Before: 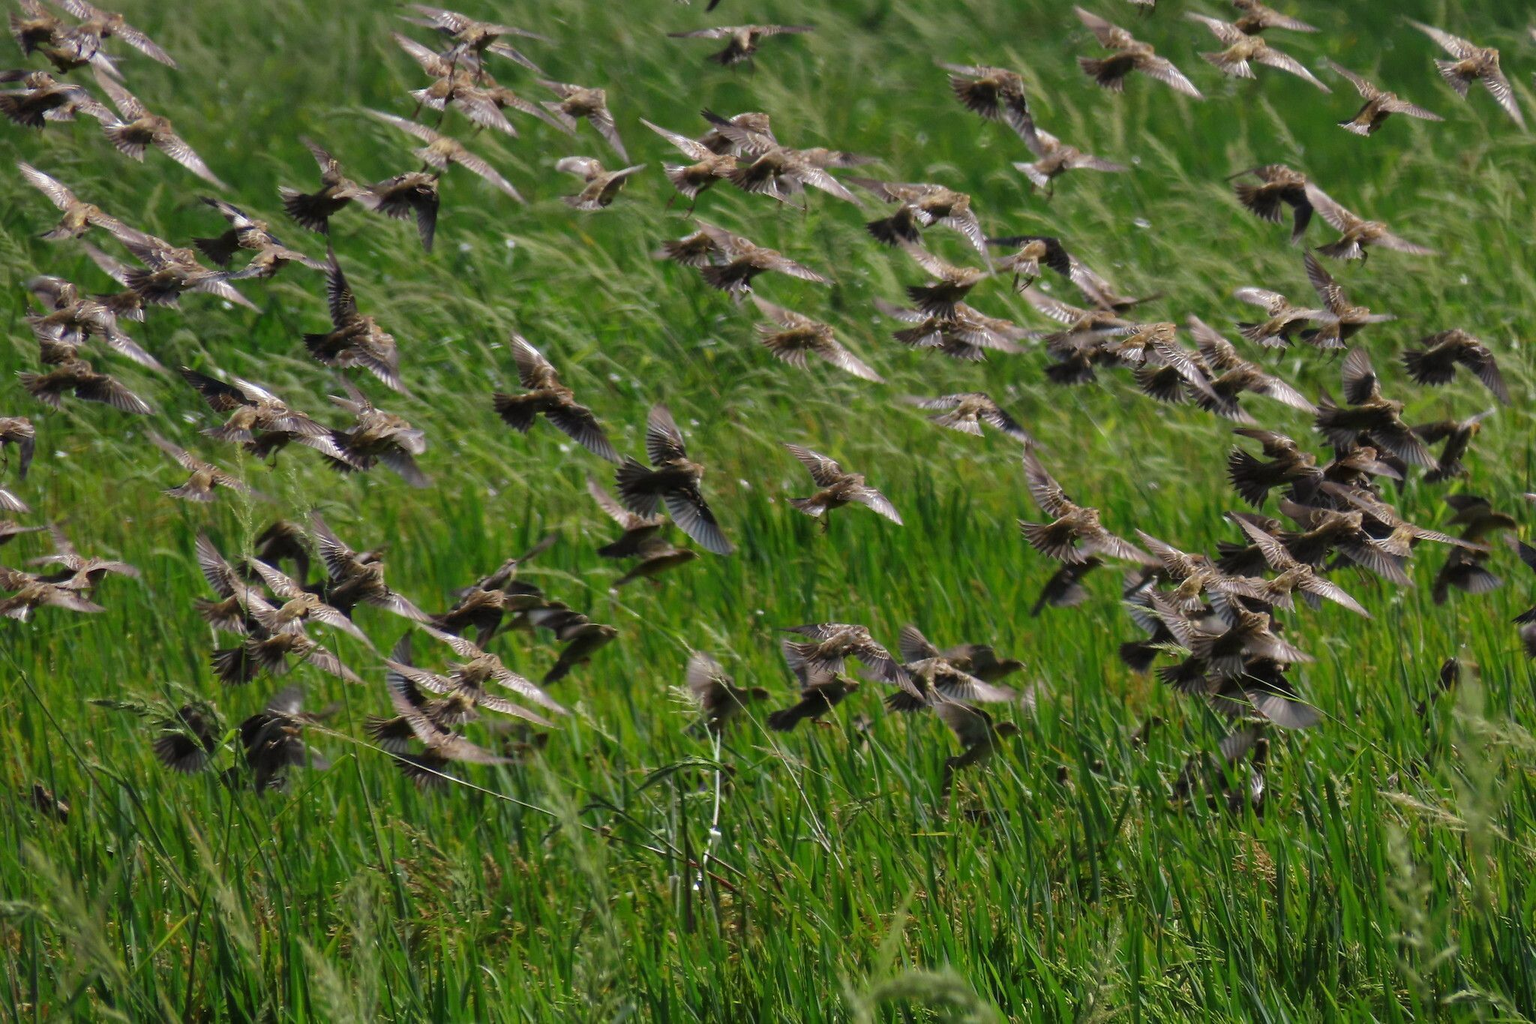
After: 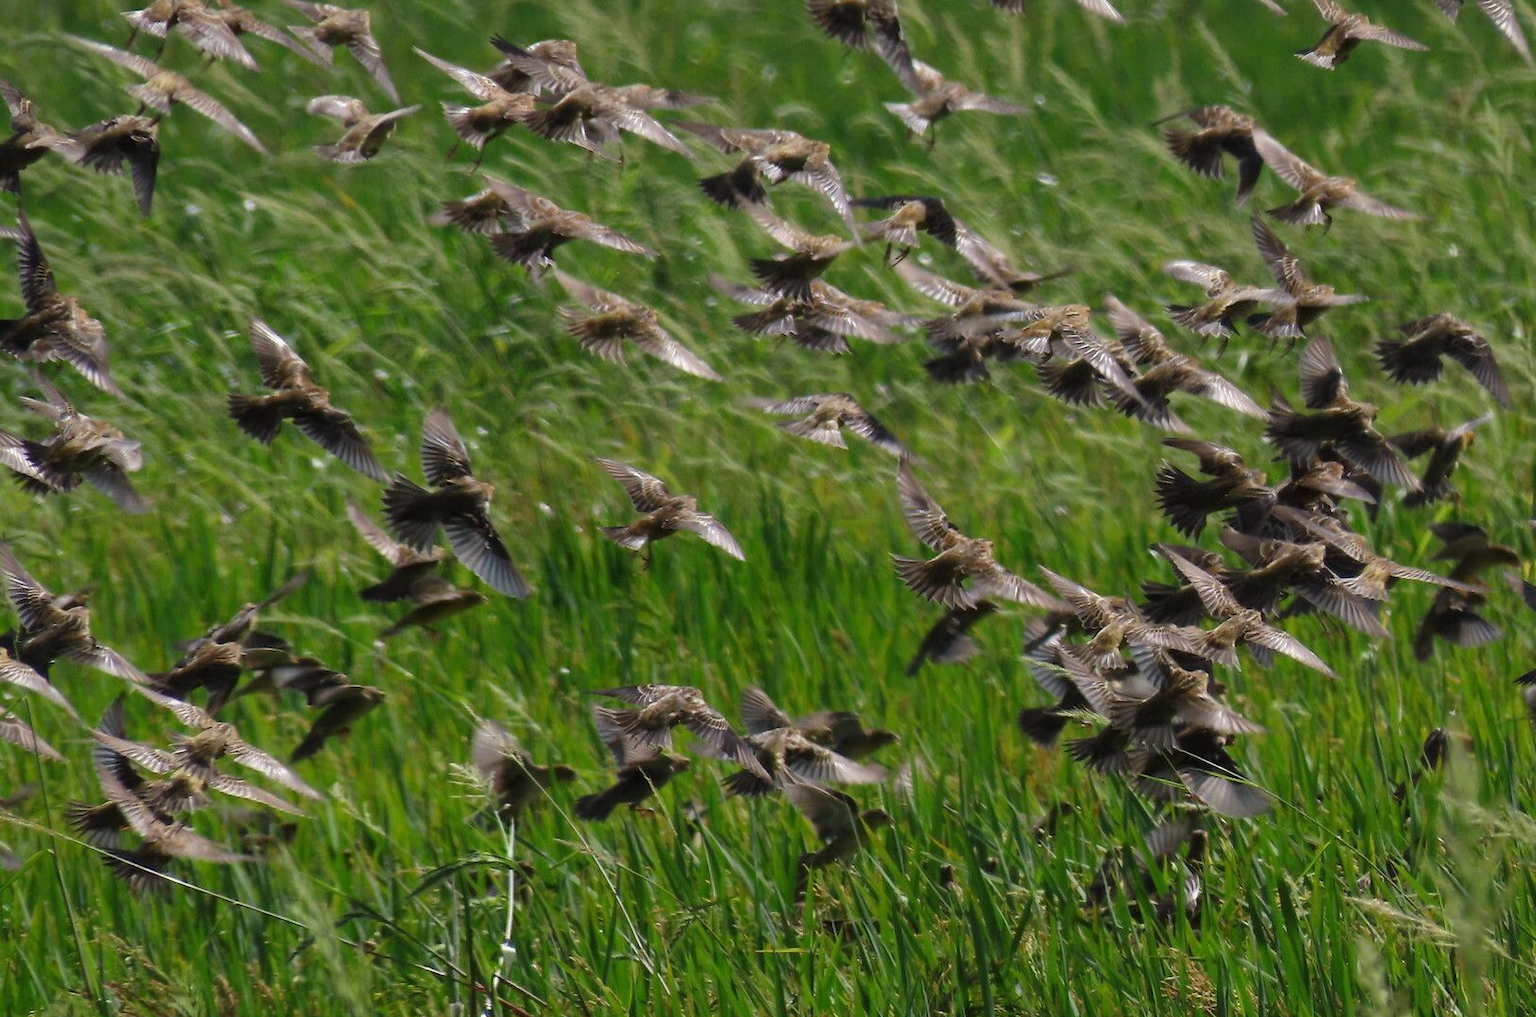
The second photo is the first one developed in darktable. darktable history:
crop and rotate: left 20.383%, top 7.976%, right 0.394%, bottom 13.312%
